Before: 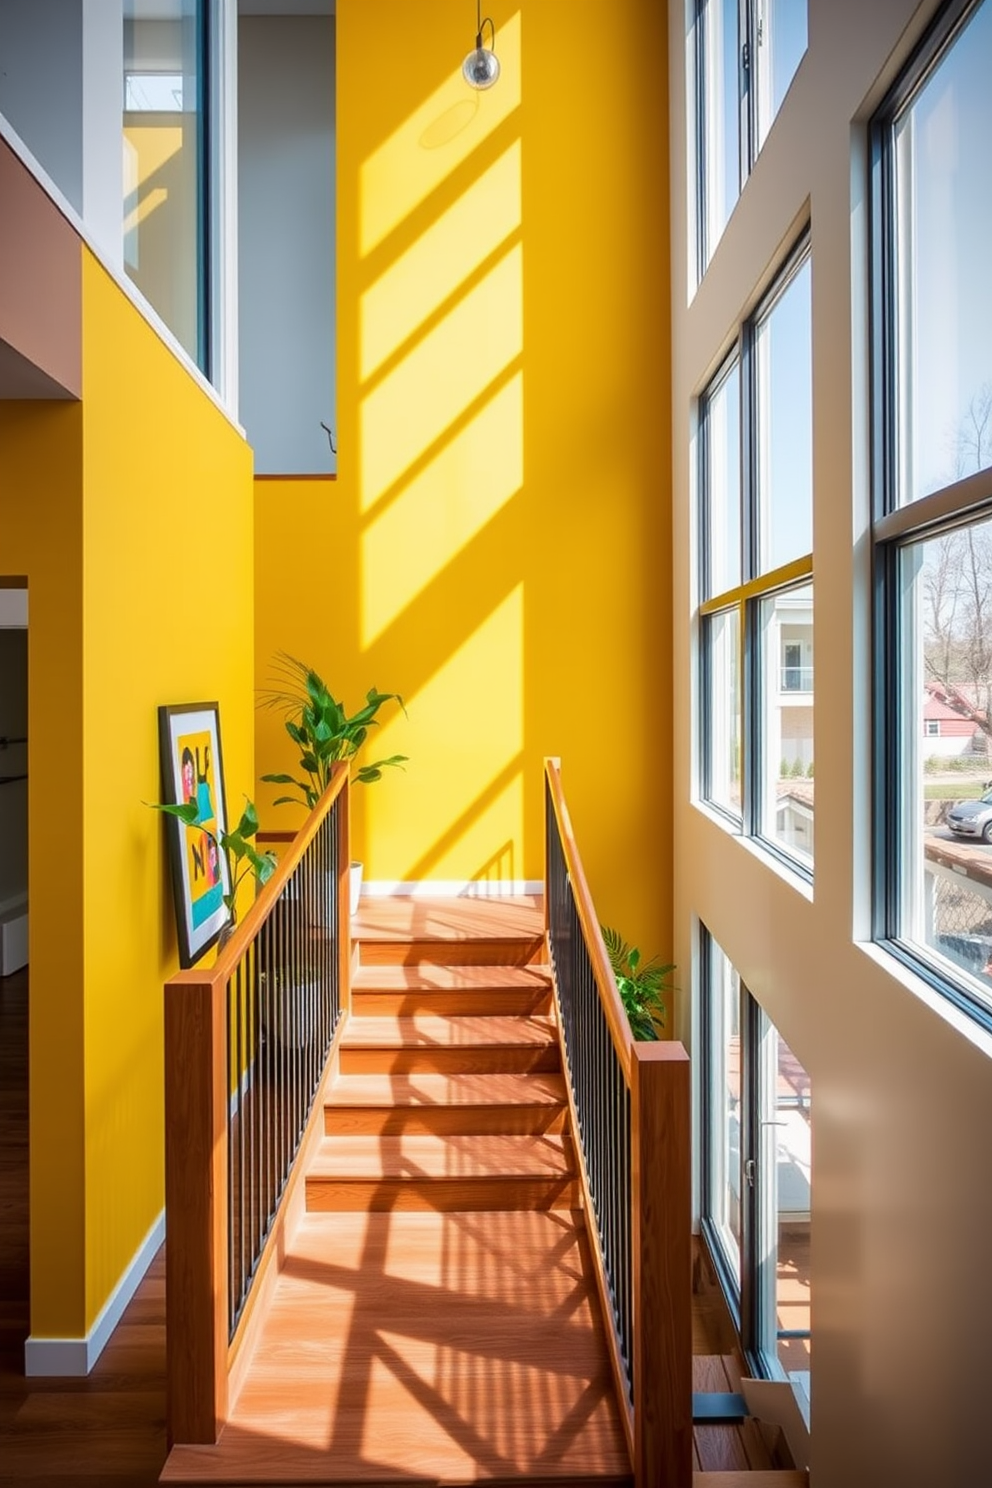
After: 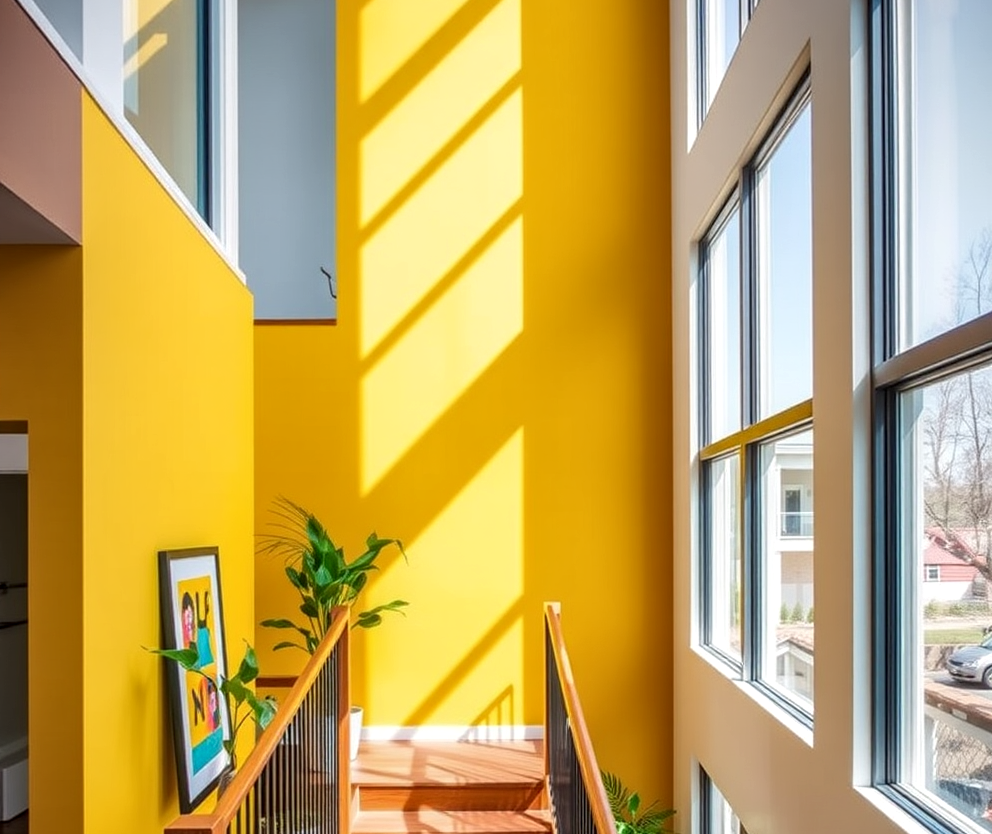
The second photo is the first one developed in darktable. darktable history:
local contrast: on, module defaults
crop and rotate: top 10.434%, bottom 33.517%
